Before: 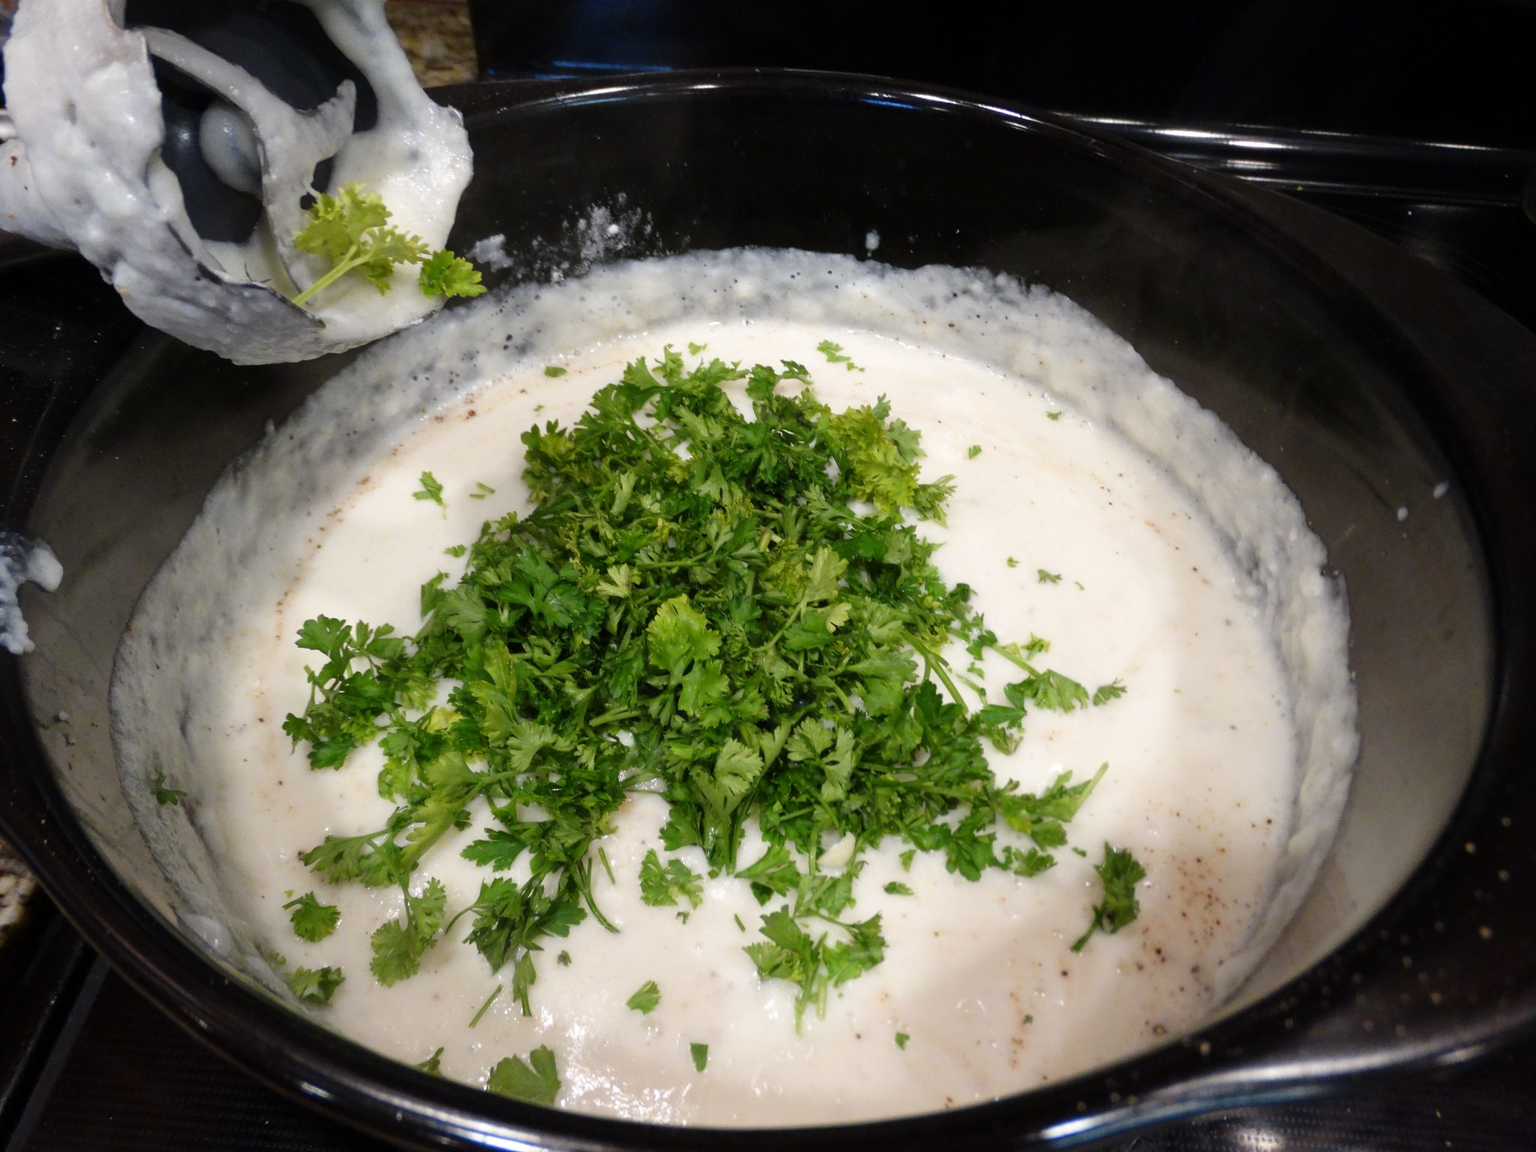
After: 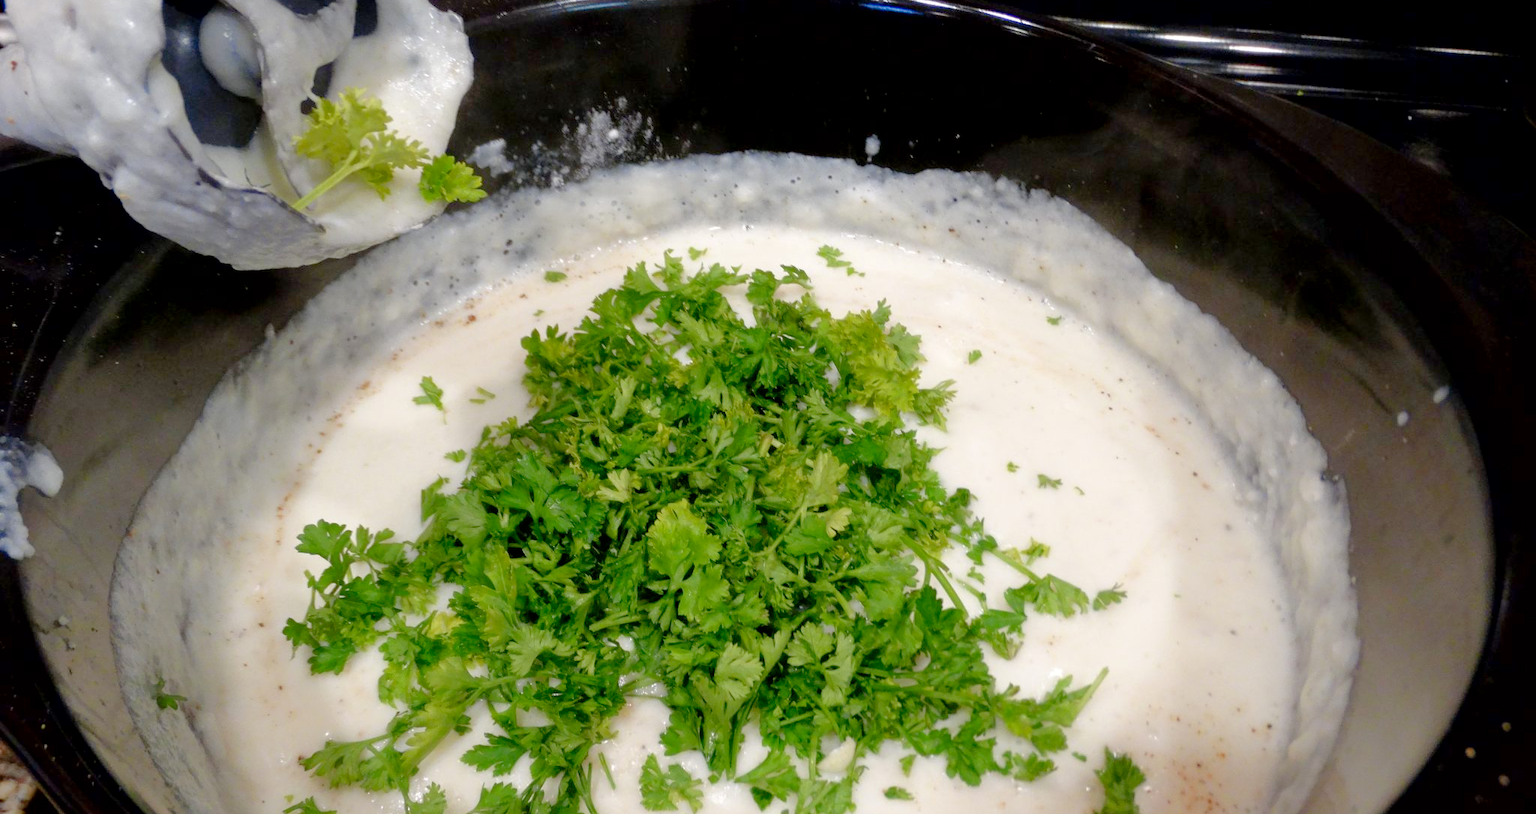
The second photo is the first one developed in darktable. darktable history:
crop and rotate: top 8.293%, bottom 20.996%
tone curve: curves: ch0 [(0, 0) (0.004, 0.008) (0.077, 0.156) (0.169, 0.29) (0.774, 0.774) (1, 1)], color space Lab, linked channels, preserve colors none
exposure: black level correction 0.004, exposure 0.014 EV, compensate highlight preservation false
